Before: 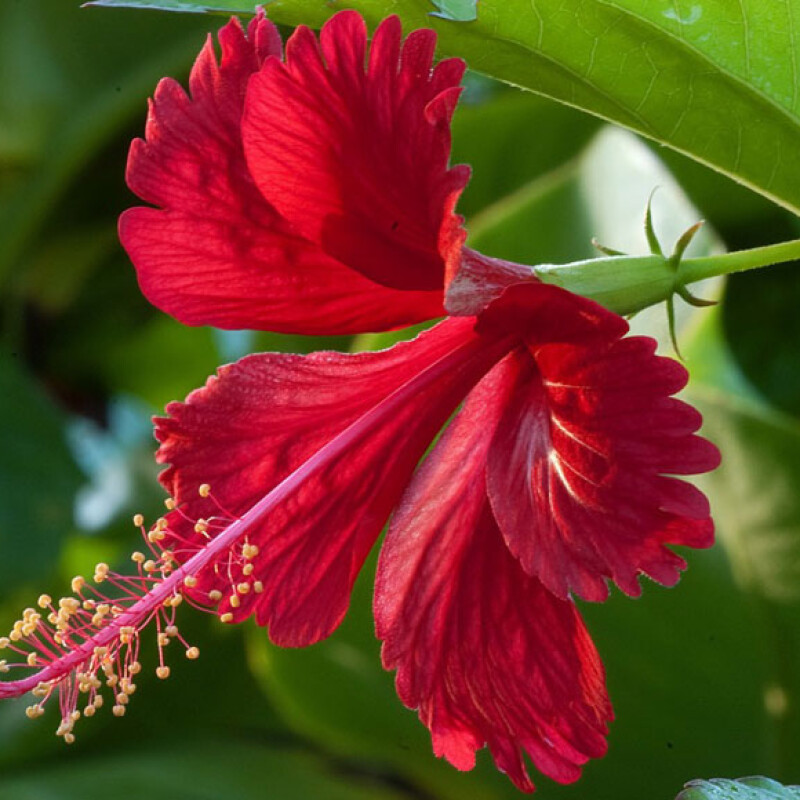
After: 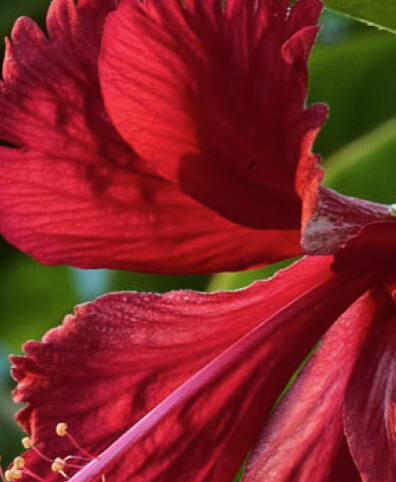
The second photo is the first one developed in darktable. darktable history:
color calibration: illuminant custom, x 0.344, y 0.359, temperature 5052.07 K
crop: left 17.896%, top 7.725%, right 32.599%, bottom 31.994%
base curve: curves: ch0 [(0, 0) (0.073, 0.04) (0.157, 0.139) (0.492, 0.492) (0.758, 0.758) (1, 1)]
tone equalizer: on, module defaults
contrast brightness saturation: saturation -0.065
